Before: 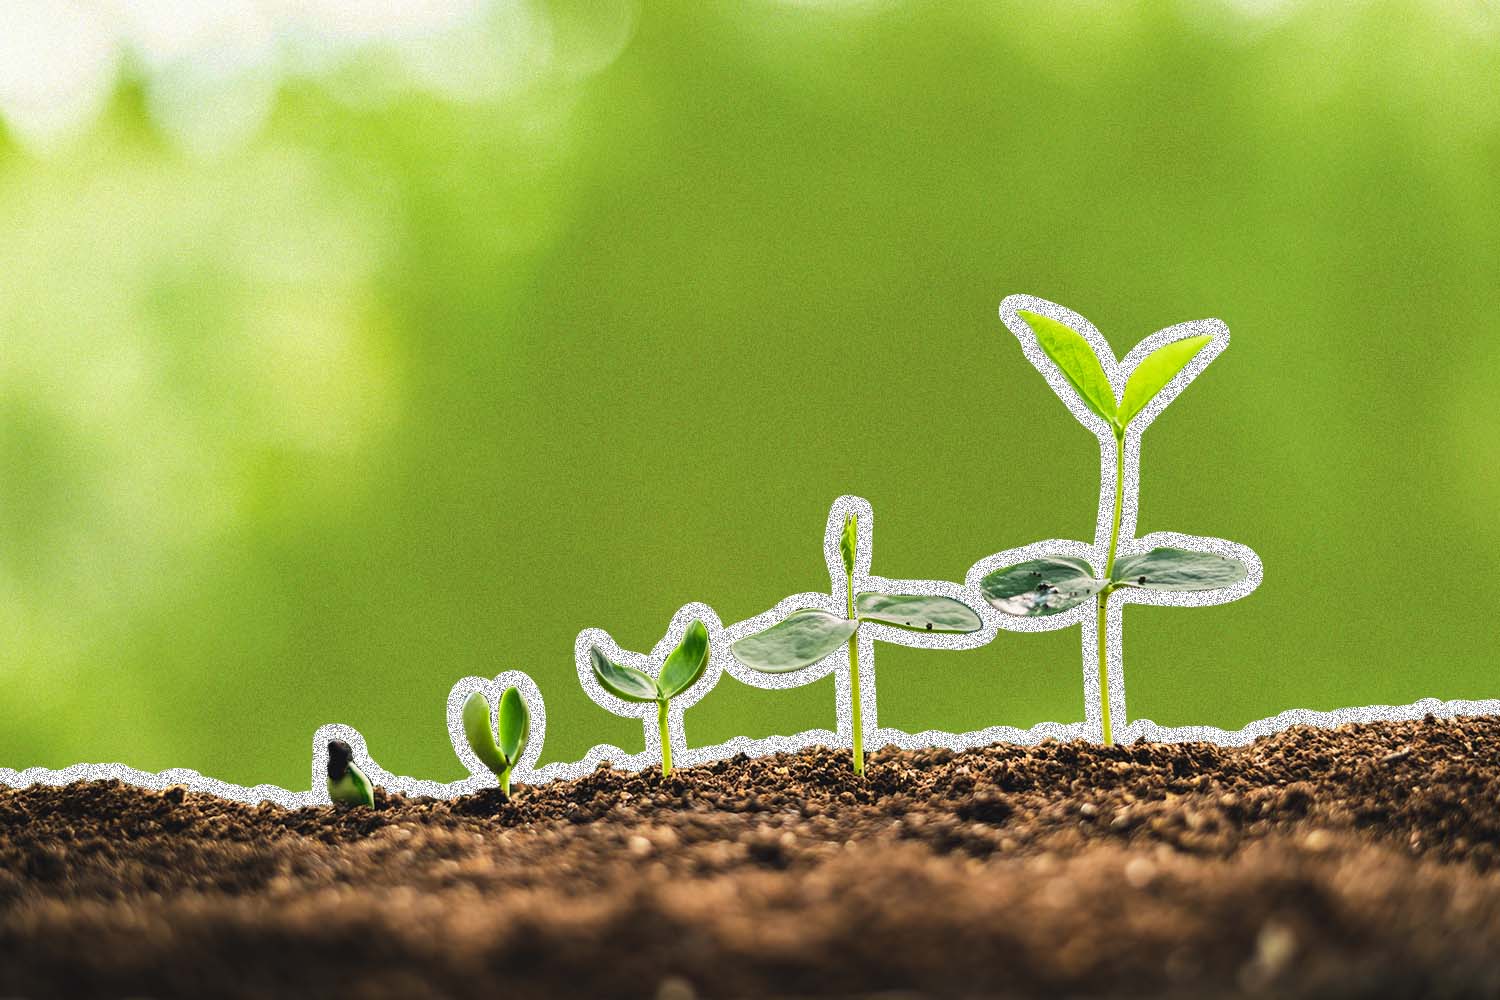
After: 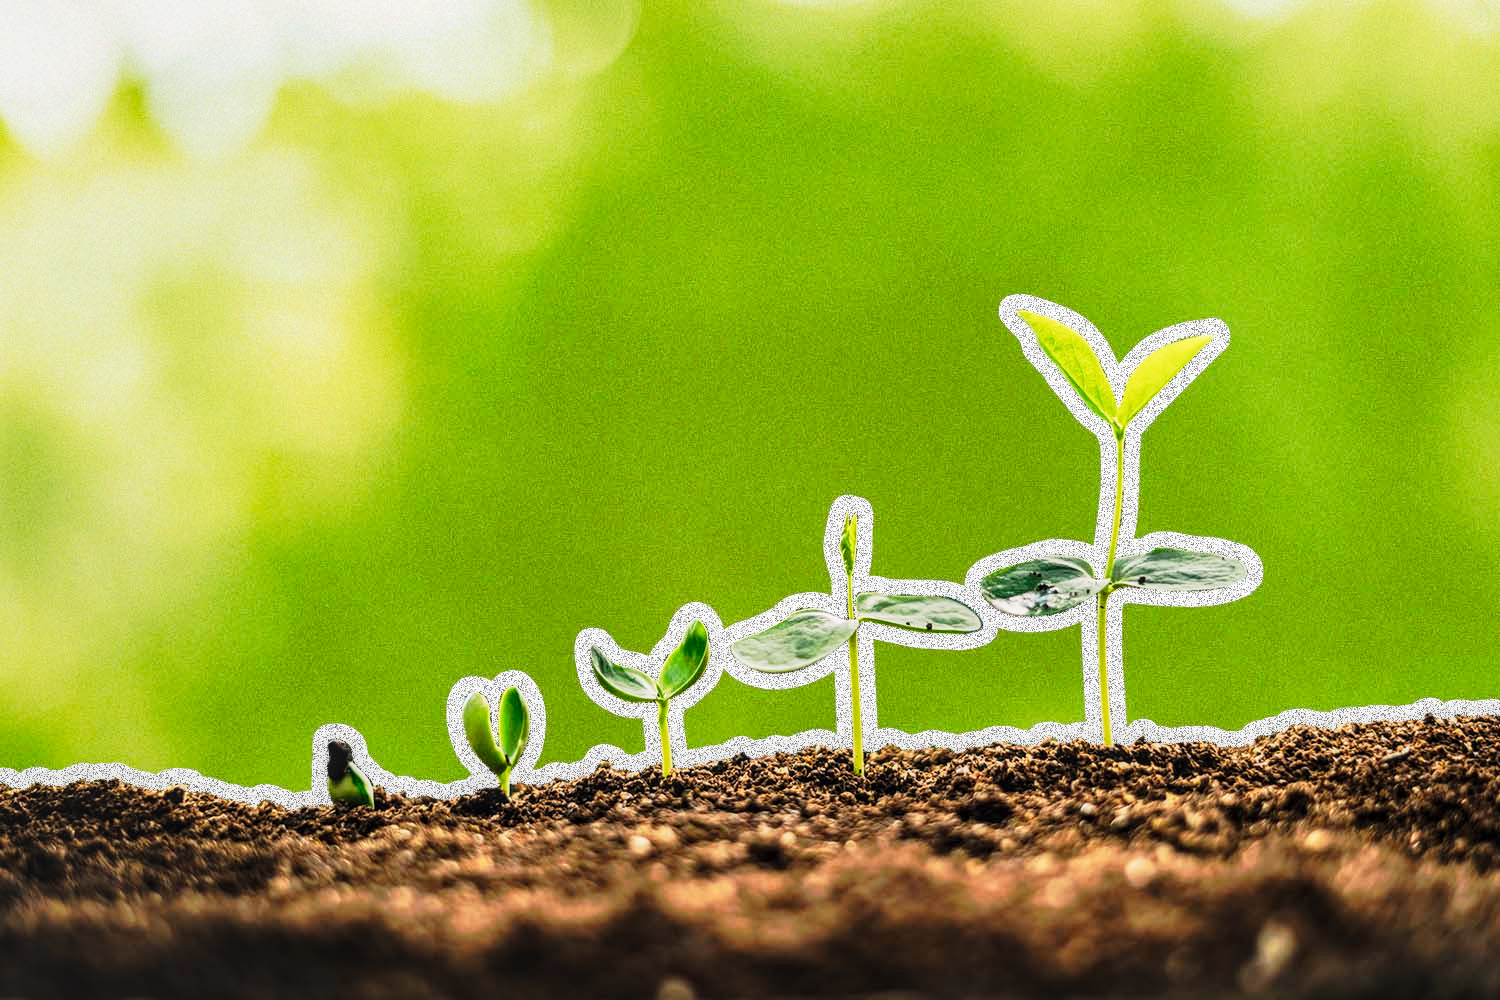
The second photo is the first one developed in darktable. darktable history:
local contrast: detail 130%
tone curve: curves: ch0 [(0, 0.008) (0.081, 0.044) (0.177, 0.123) (0.283, 0.253) (0.416, 0.449) (0.495, 0.524) (0.661, 0.756) (0.796, 0.859) (1, 0.951)]; ch1 [(0, 0) (0.161, 0.092) (0.35, 0.33) (0.392, 0.392) (0.427, 0.426) (0.479, 0.472) (0.505, 0.5) (0.521, 0.524) (0.567, 0.564) (0.583, 0.588) (0.625, 0.627) (0.678, 0.733) (1, 1)]; ch2 [(0, 0) (0.346, 0.362) (0.404, 0.427) (0.502, 0.499) (0.531, 0.523) (0.544, 0.561) (0.58, 0.59) (0.629, 0.642) (0.717, 0.678) (1, 1)], preserve colors none
color correction: highlights b* 0.057
